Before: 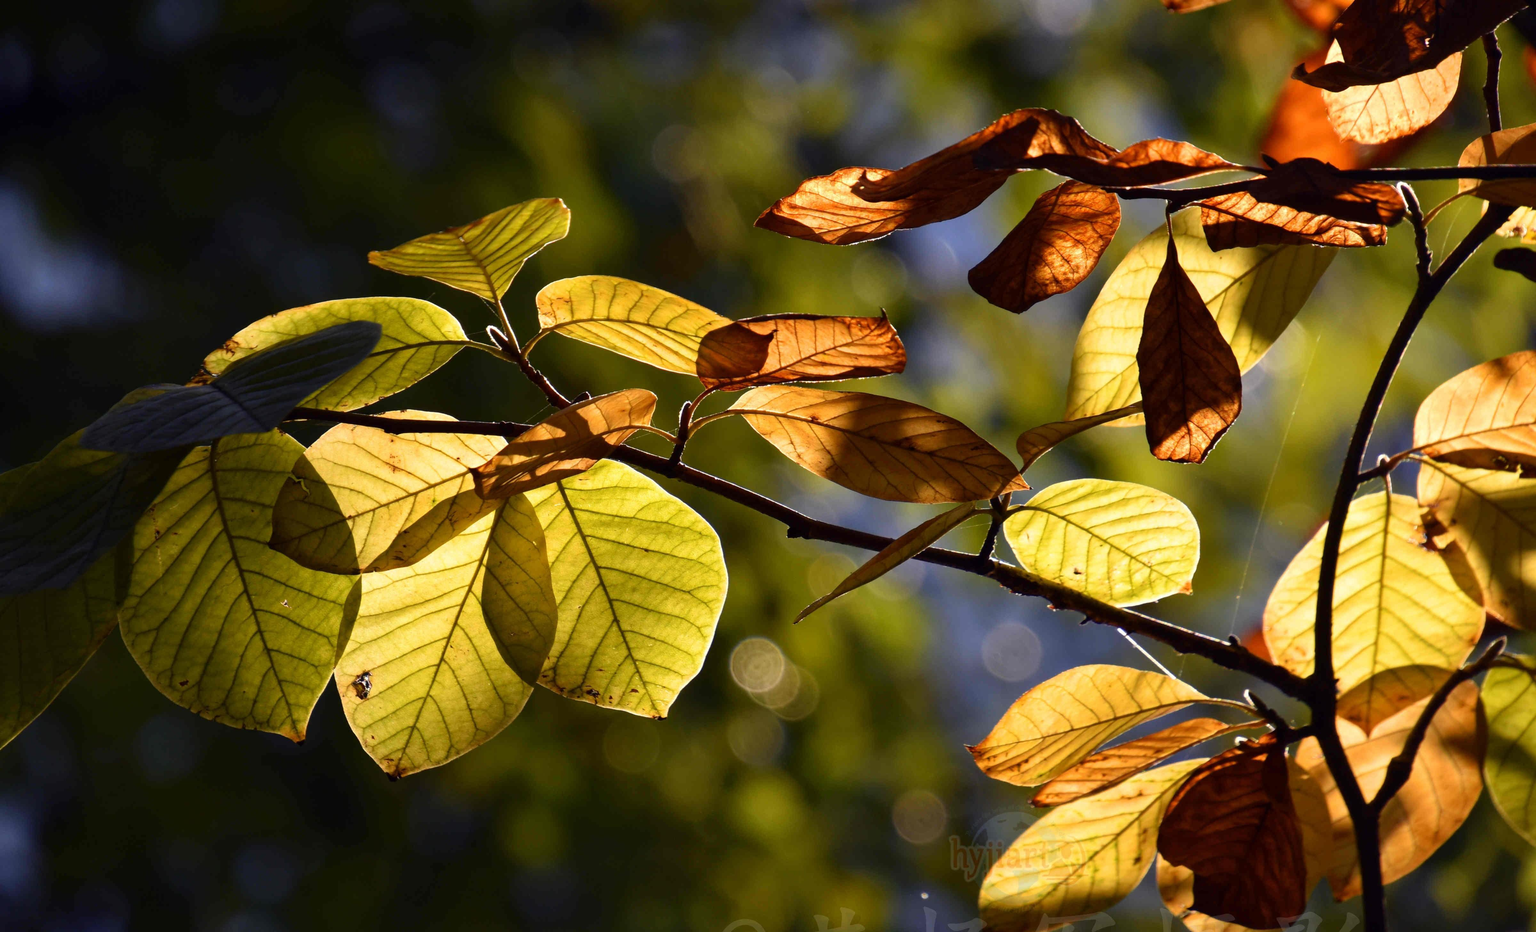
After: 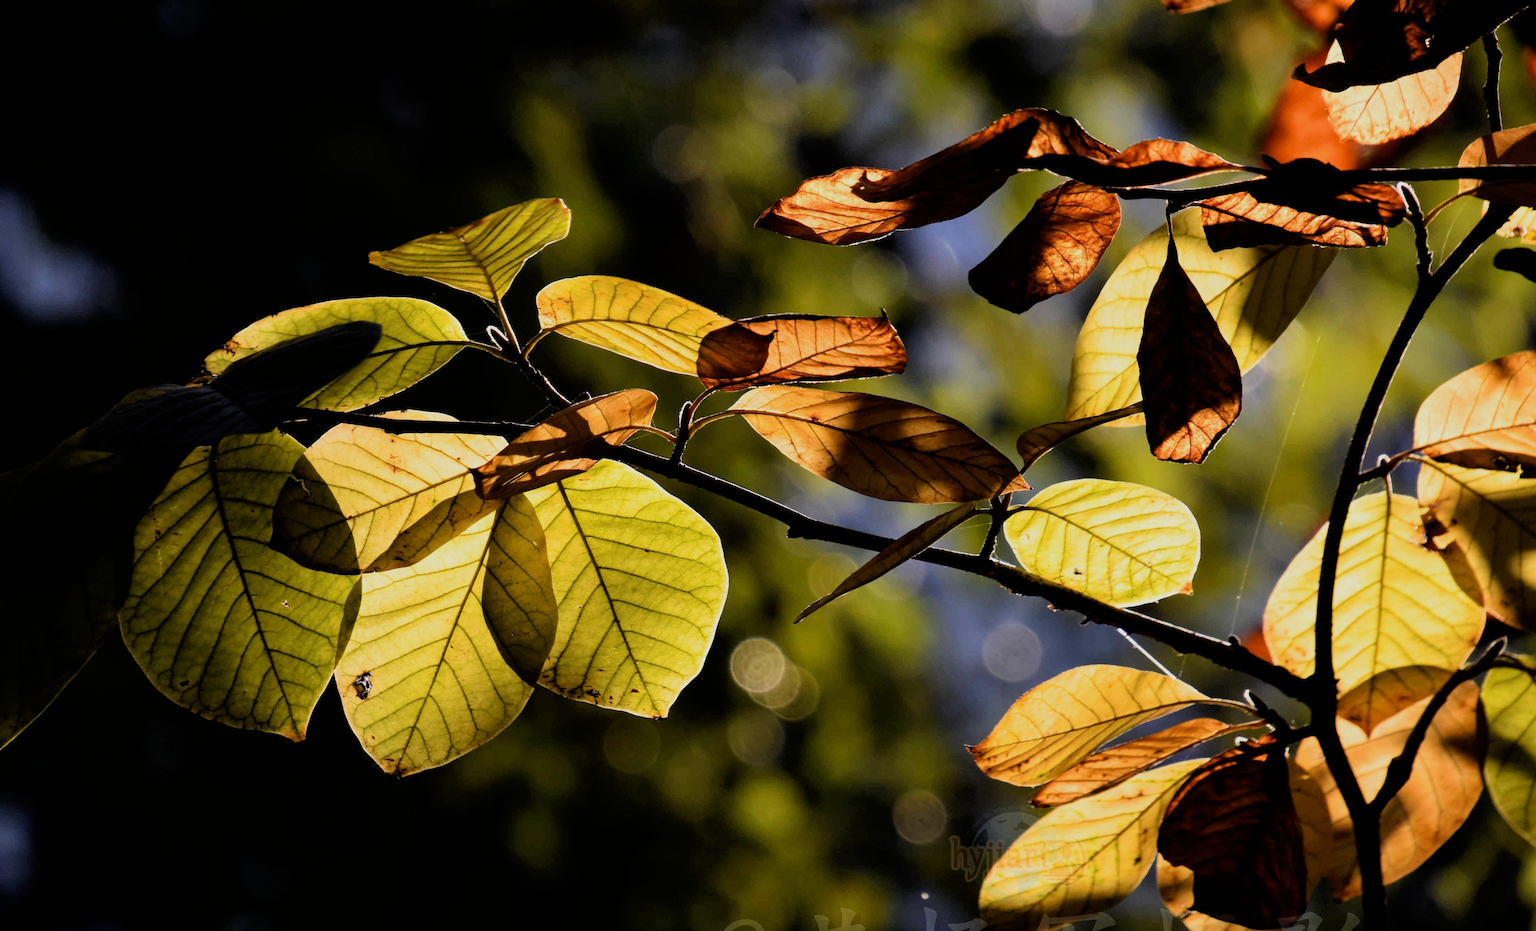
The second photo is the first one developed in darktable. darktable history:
filmic rgb: black relative exposure -5.1 EV, white relative exposure 3.96 EV, threshold 3.03 EV, hardness 2.89, contrast 1.191, highlights saturation mix -29.83%, enable highlight reconstruction true
